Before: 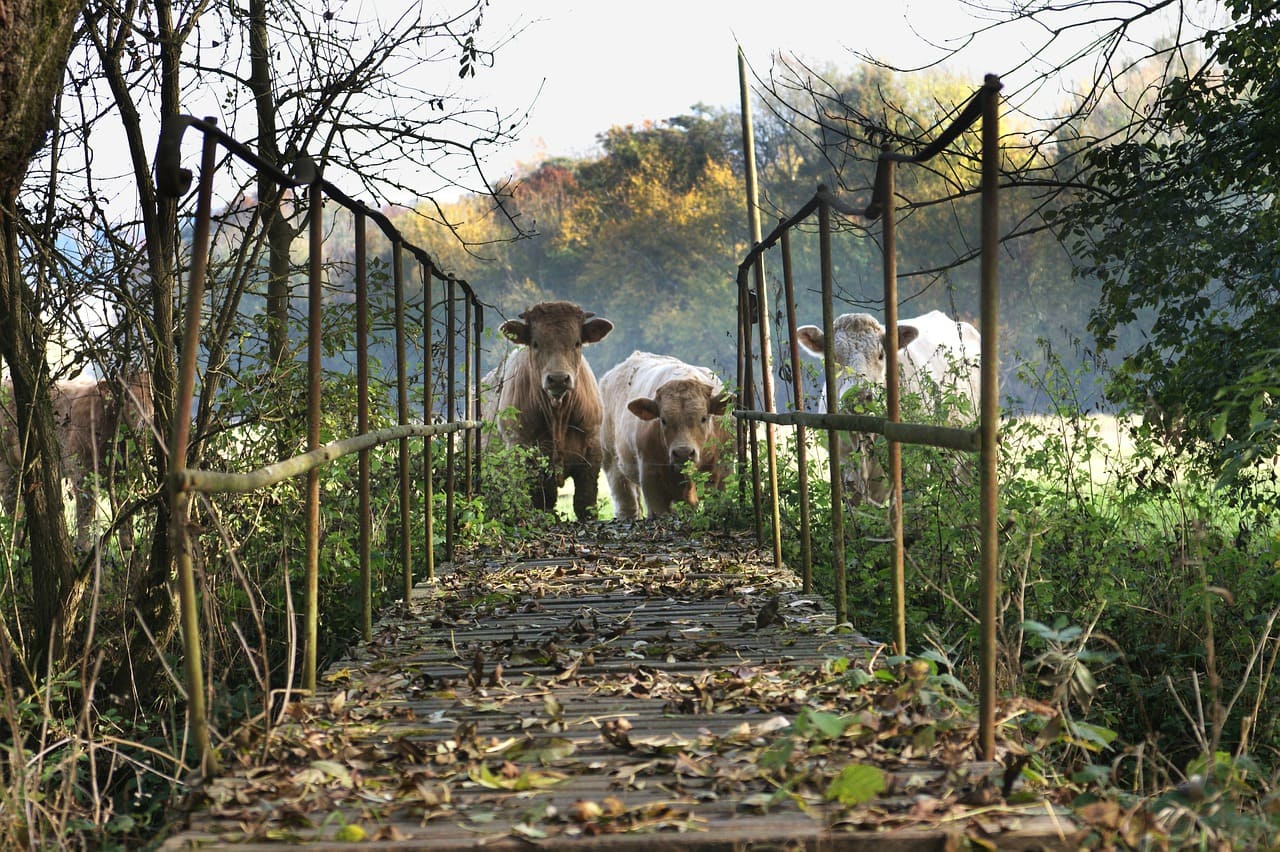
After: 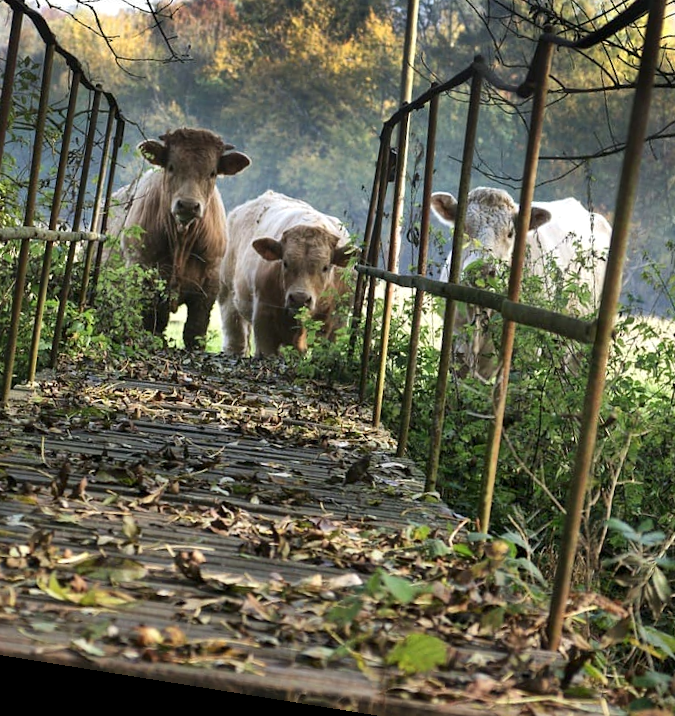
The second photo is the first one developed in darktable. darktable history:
rotate and perspective: rotation 9.12°, automatic cropping off
crop: left 31.379%, top 24.658%, right 20.326%, bottom 6.628%
local contrast: mode bilateral grid, contrast 20, coarseness 50, detail 140%, midtone range 0.2
